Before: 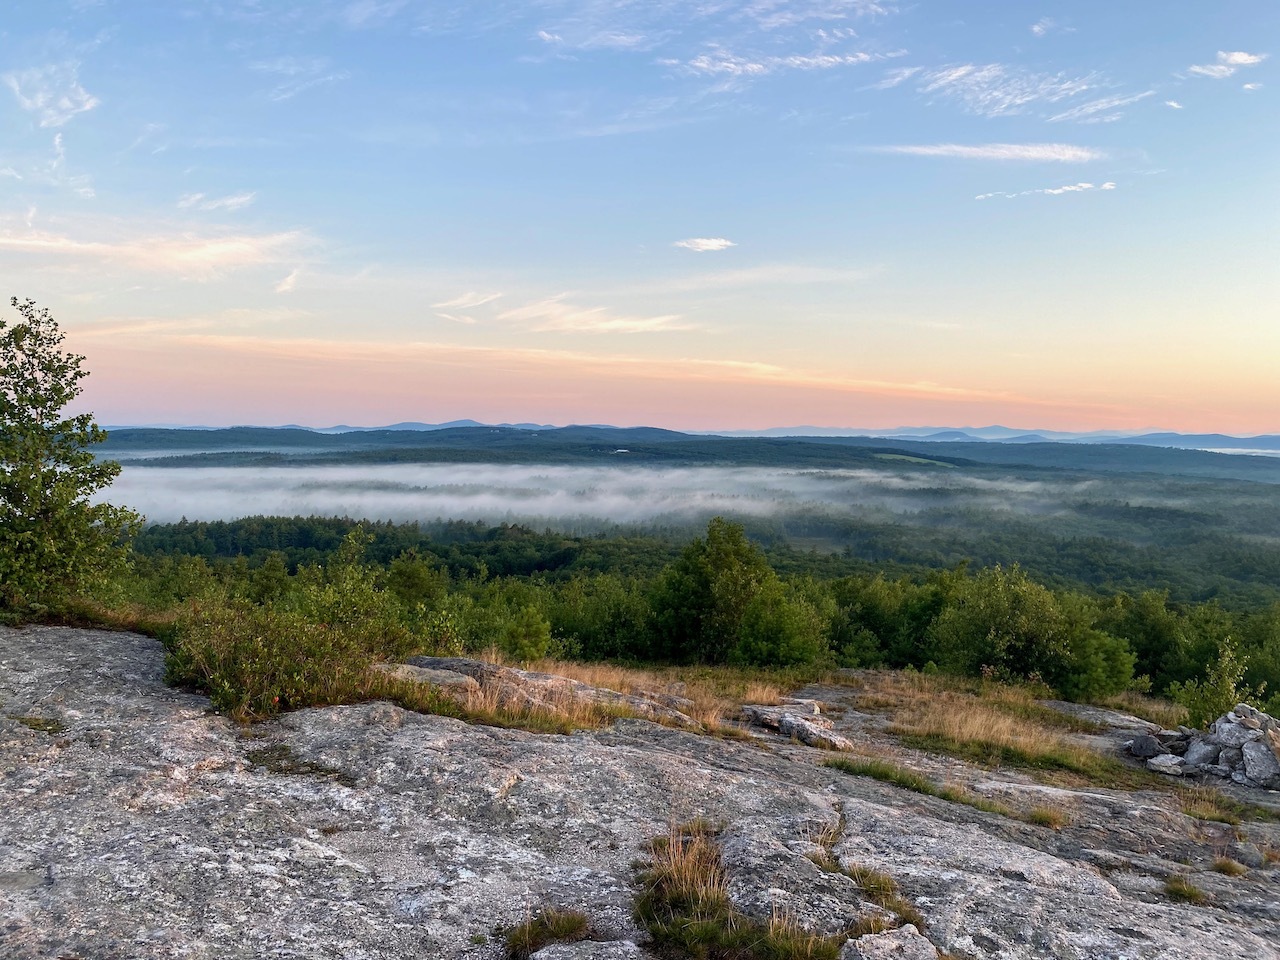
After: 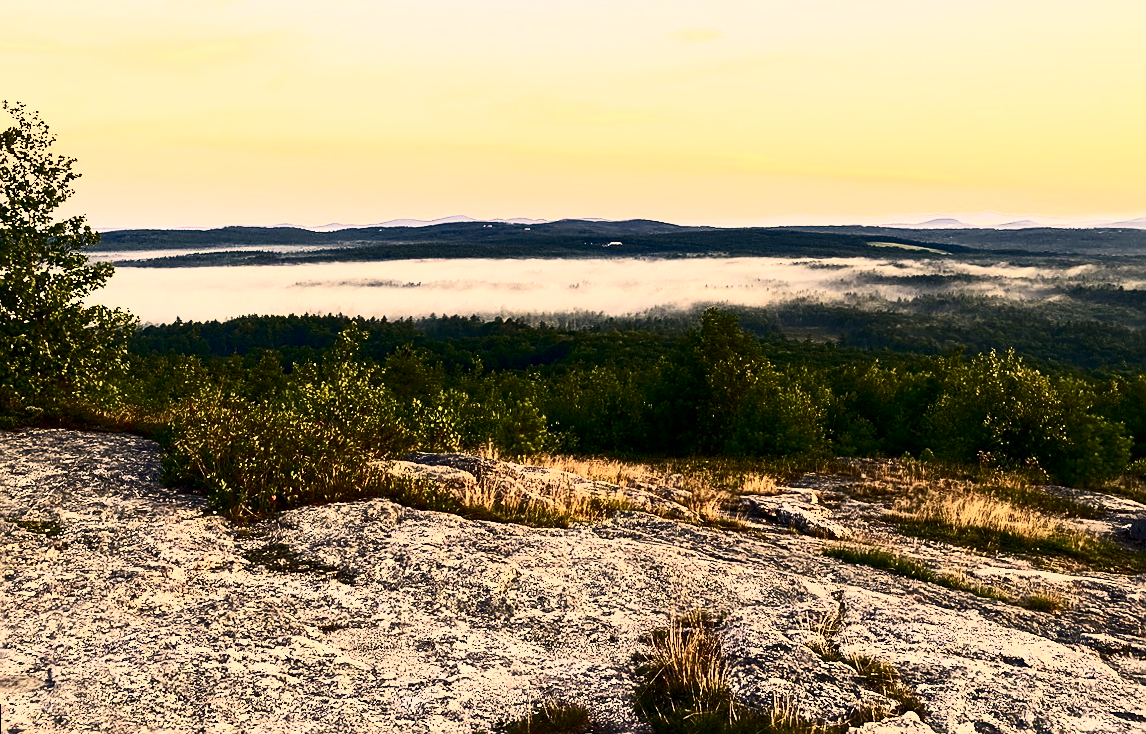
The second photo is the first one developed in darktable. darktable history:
crop: top 20.916%, right 9.437%, bottom 0.316%
rotate and perspective: rotation -1°, crop left 0.011, crop right 0.989, crop top 0.025, crop bottom 0.975
color correction: highlights a* 15, highlights b* 31.55
sharpen: amount 0.55
contrast brightness saturation: contrast 0.93, brightness 0.2
